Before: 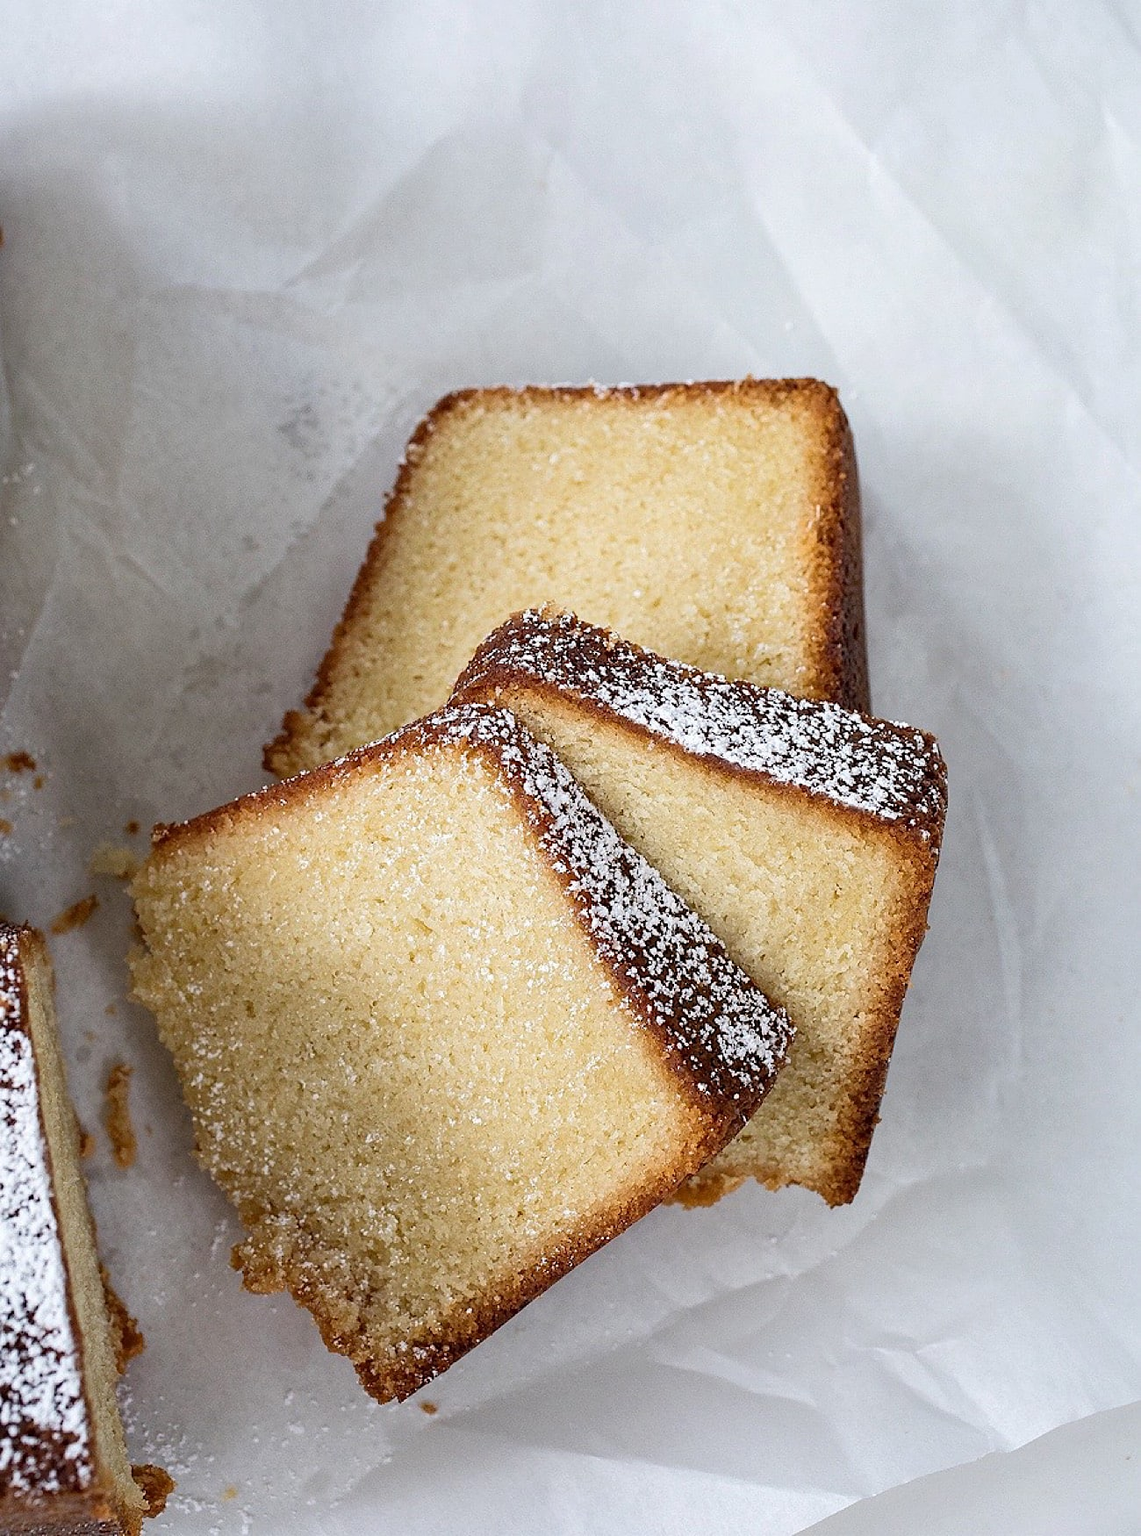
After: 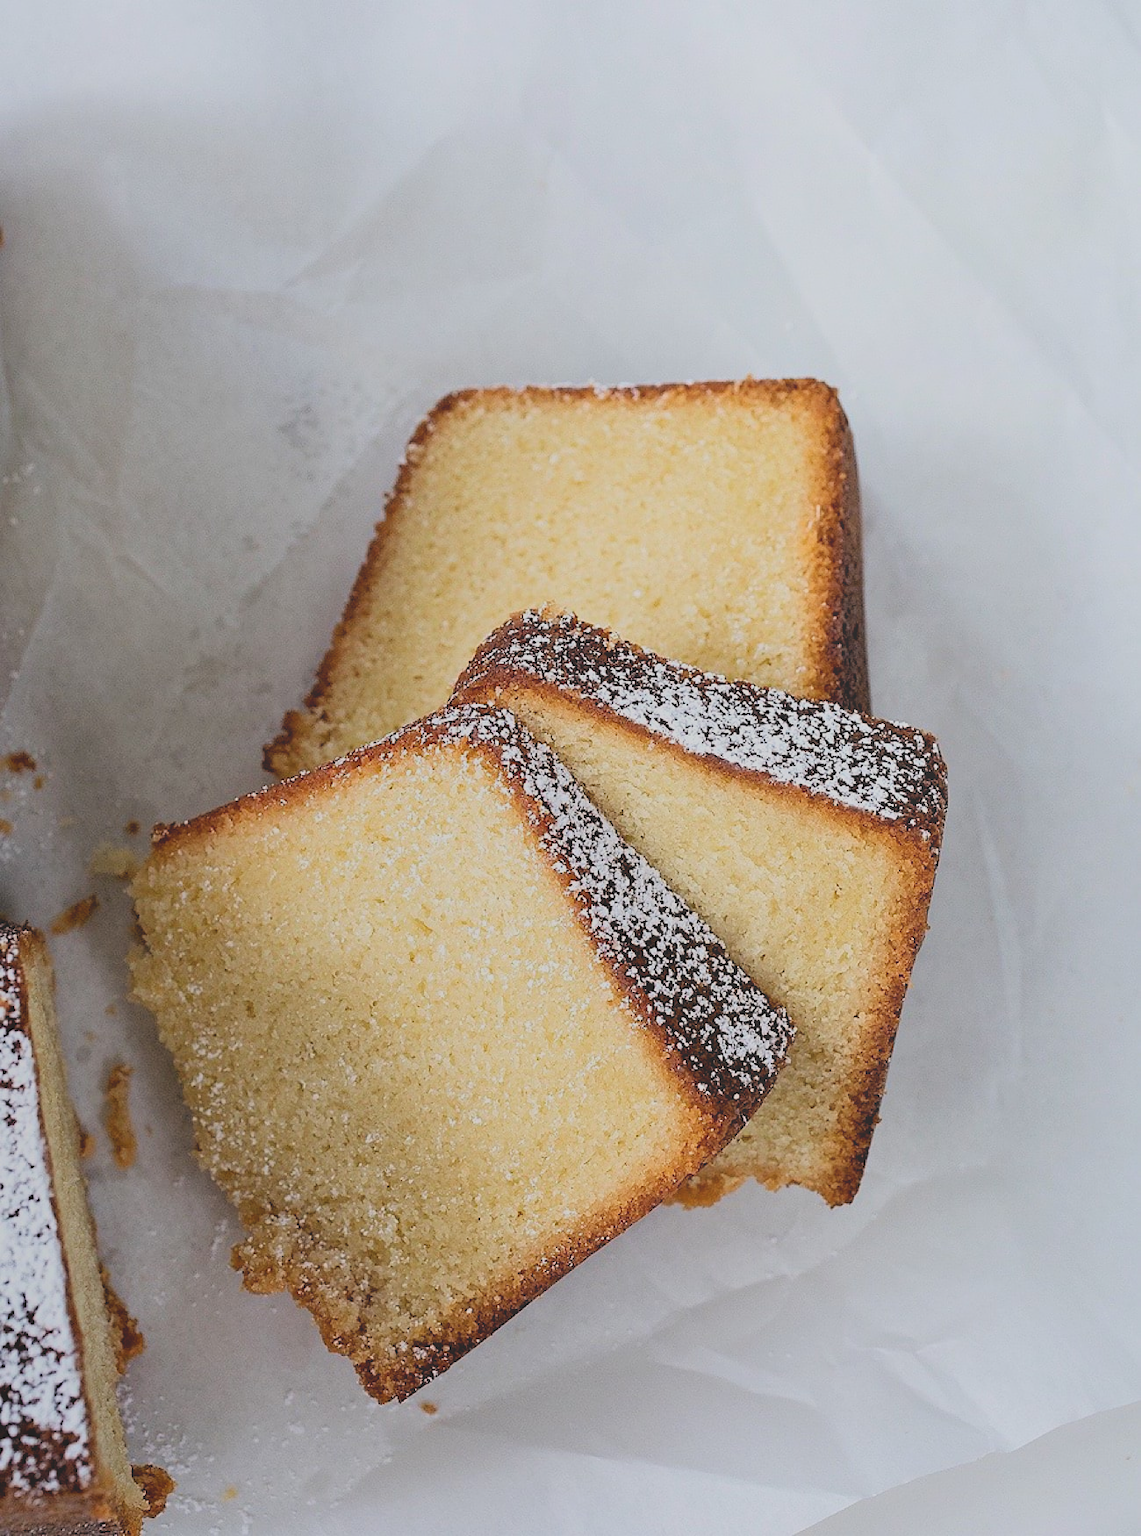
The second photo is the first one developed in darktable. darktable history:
filmic rgb: black relative exposure -7.72 EV, white relative exposure 4.38 EV, threshold 2.96 EV, hardness 3.76, latitude 49.39%, contrast 1.101, color science v6 (2022), enable highlight reconstruction true
local contrast: detail 70%
